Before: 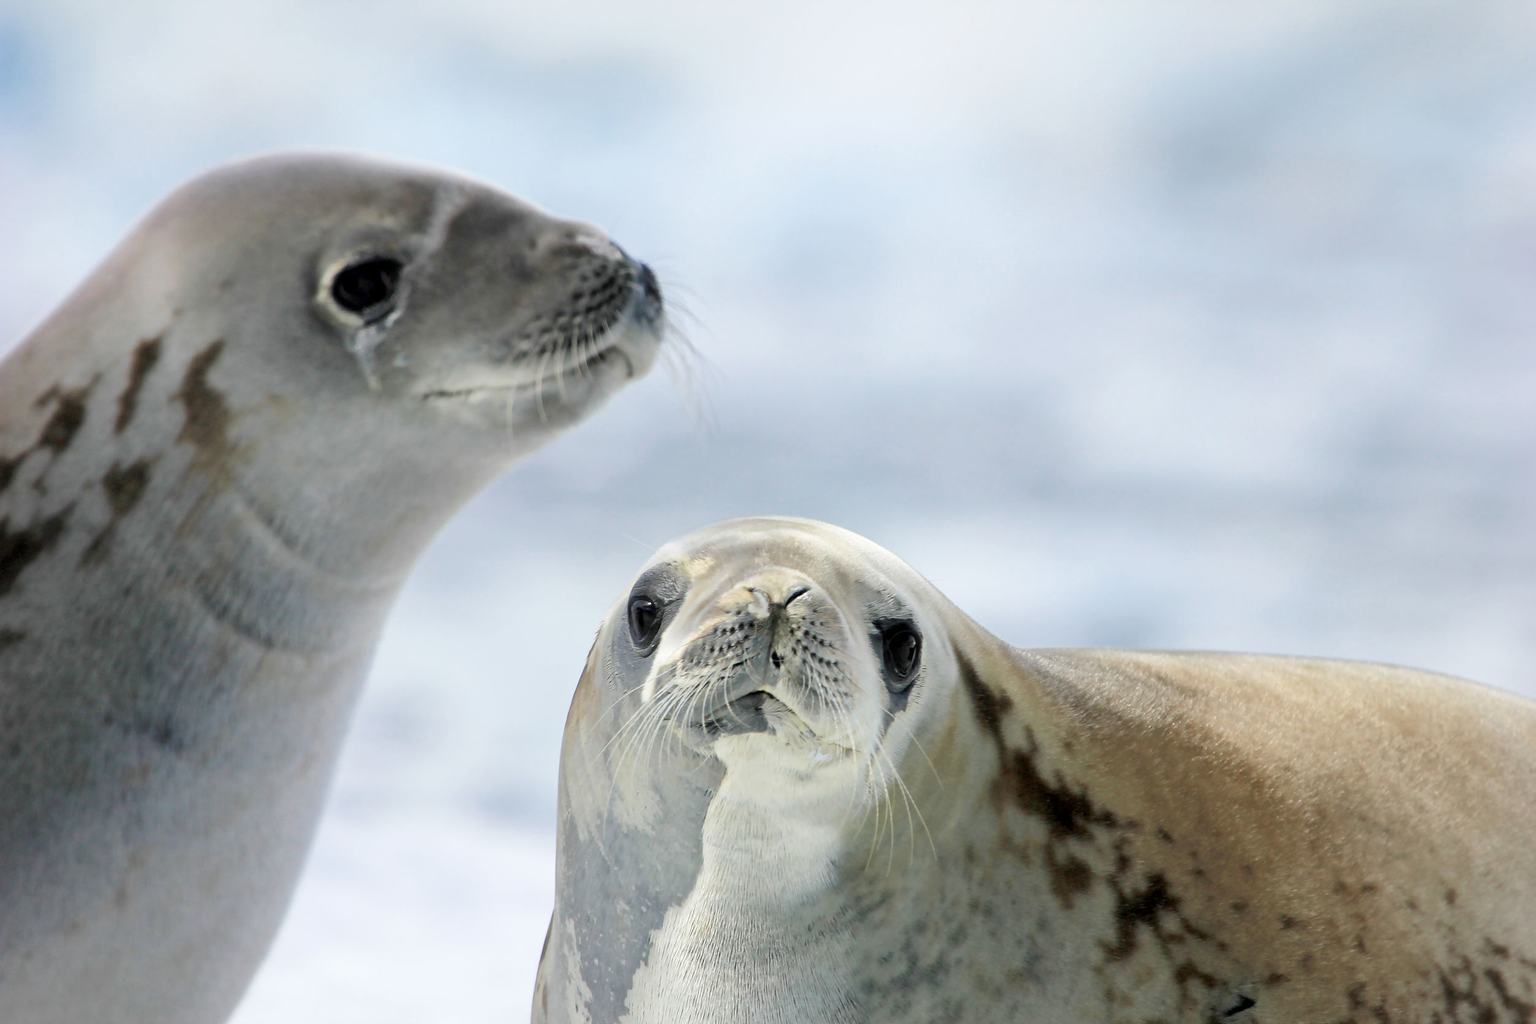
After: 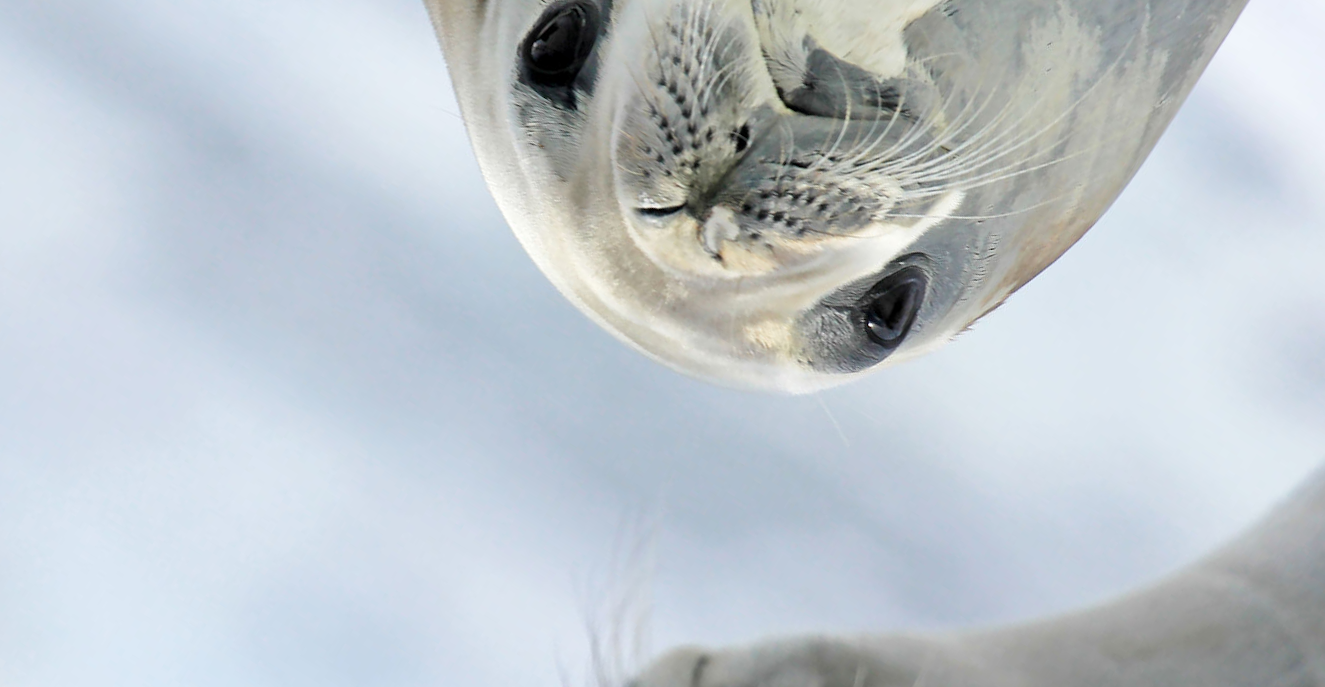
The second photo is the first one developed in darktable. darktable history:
crop and rotate: angle 148.64°, left 9.087%, top 15.637%, right 4.537%, bottom 17.127%
